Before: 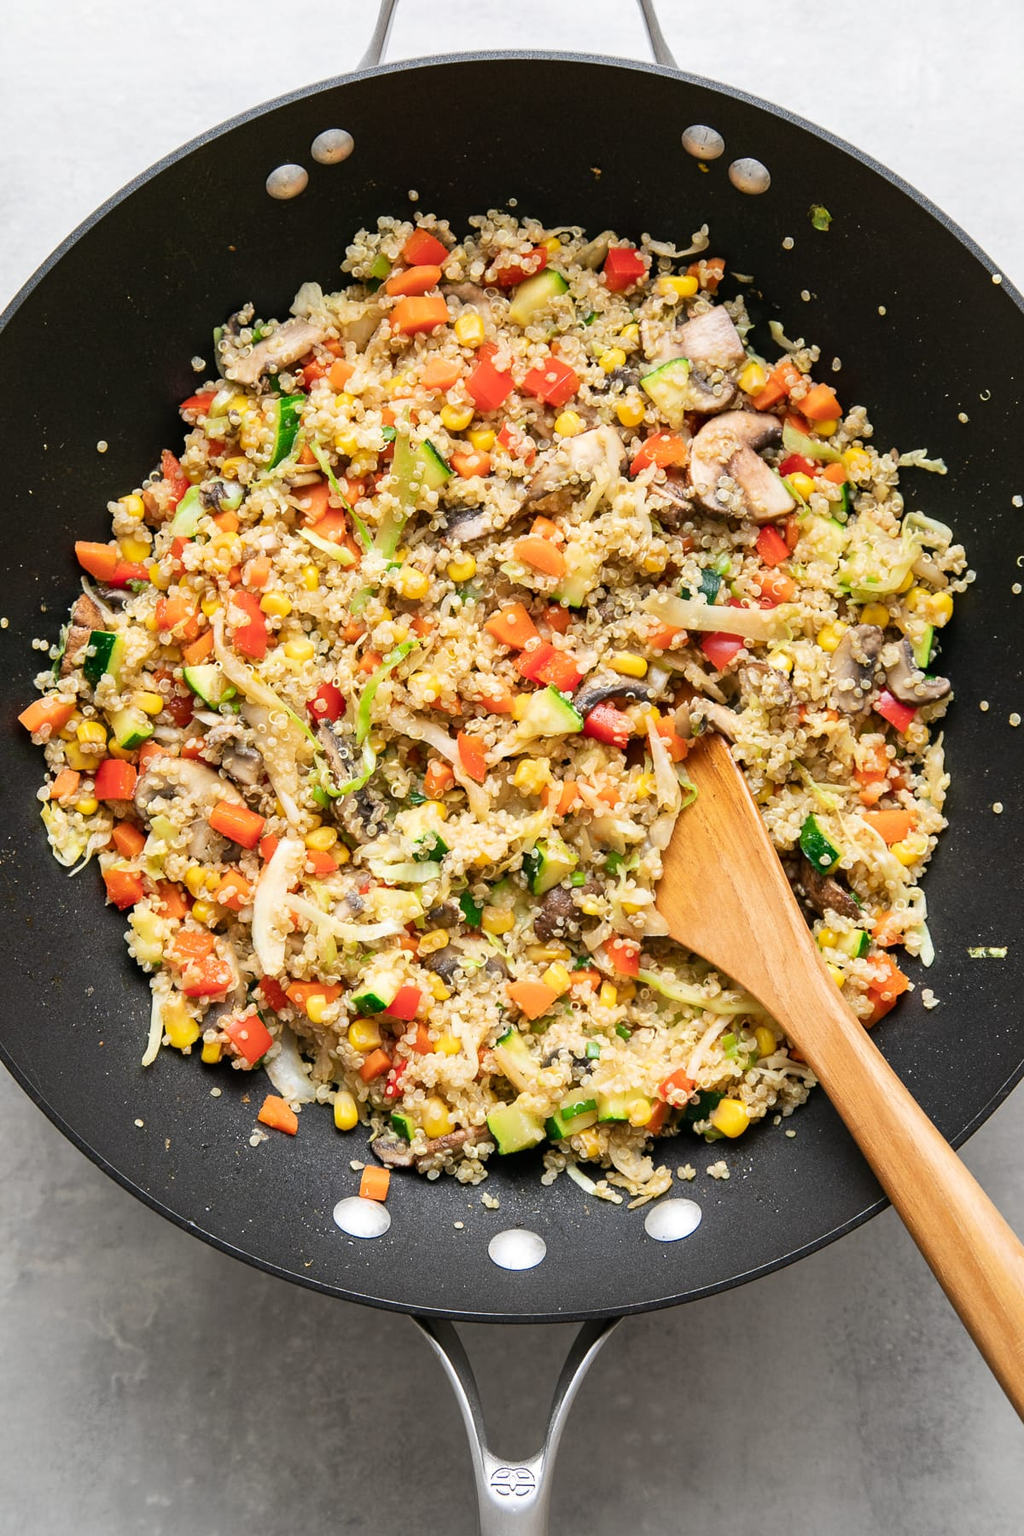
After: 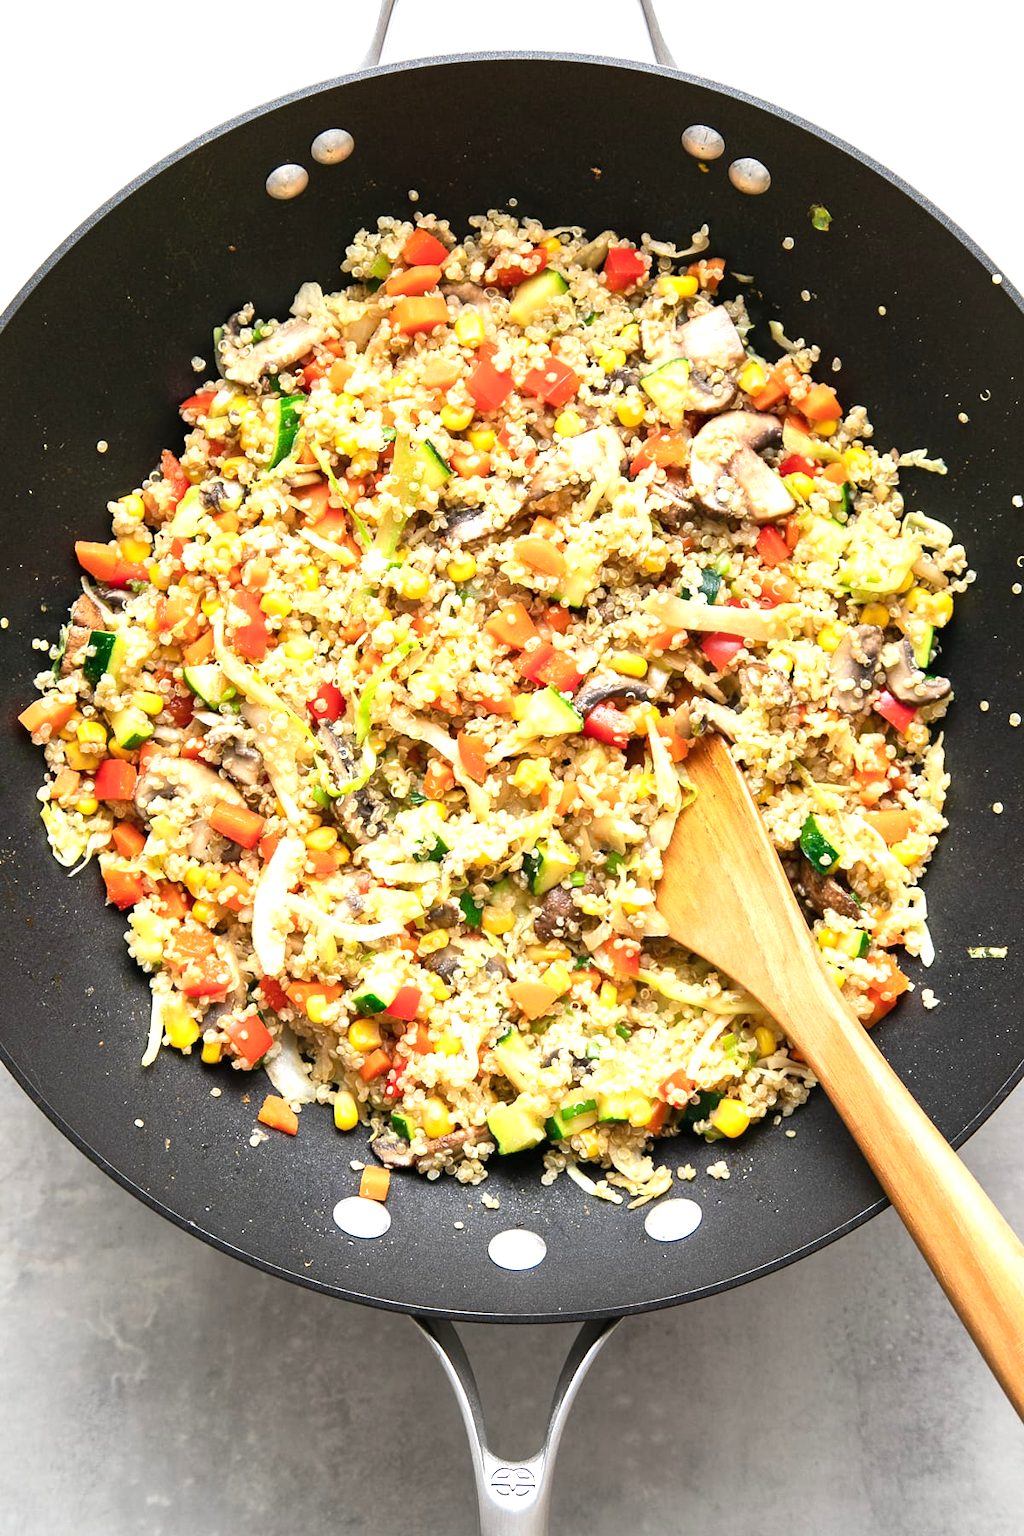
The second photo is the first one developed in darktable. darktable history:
exposure: black level correction 0, exposure 0.701 EV, compensate highlight preservation false
color zones: curves: ch0 [(0, 0.5) (0.143, 0.5) (0.286, 0.5) (0.429, 0.5) (0.571, 0.5) (0.714, 0.476) (0.857, 0.5) (1, 0.5)]; ch2 [(0, 0.5) (0.143, 0.5) (0.286, 0.5) (0.429, 0.5) (0.571, 0.5) (0.714, 0.487) (0.857, 0.5) (1, 0.5)]
